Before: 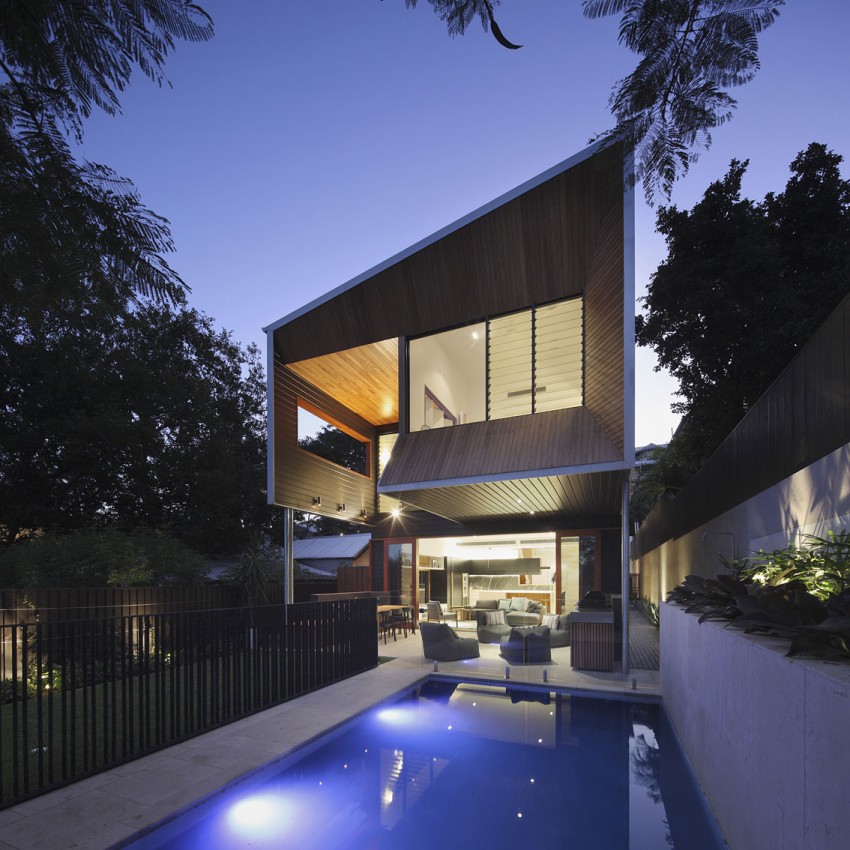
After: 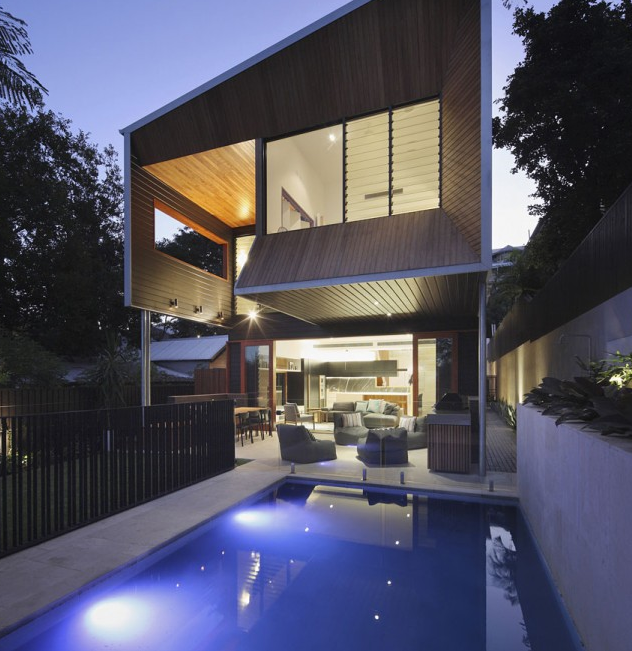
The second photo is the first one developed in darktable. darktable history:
crop: left 16.825%, top 23.349%, right 8.764%
tone equalizer: -7 EV 0.124 EV
